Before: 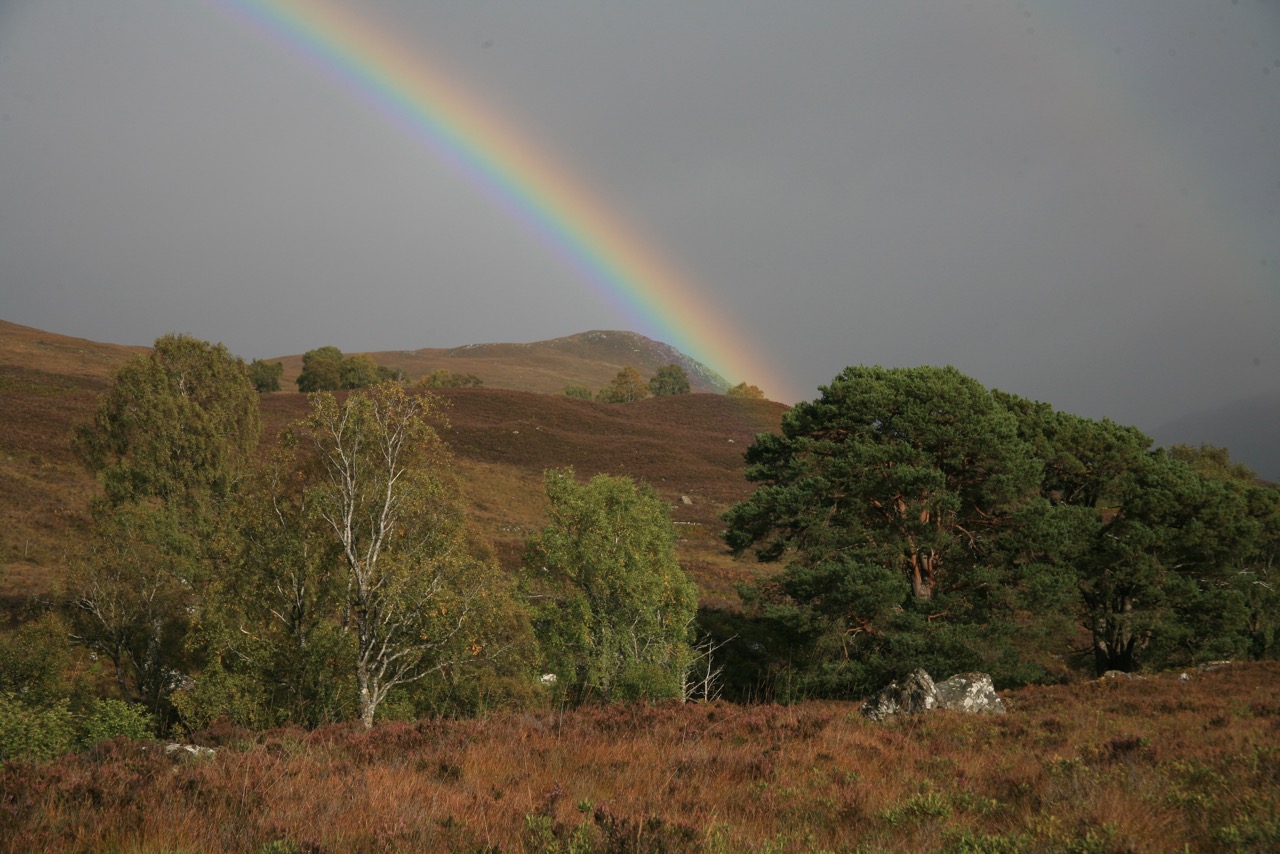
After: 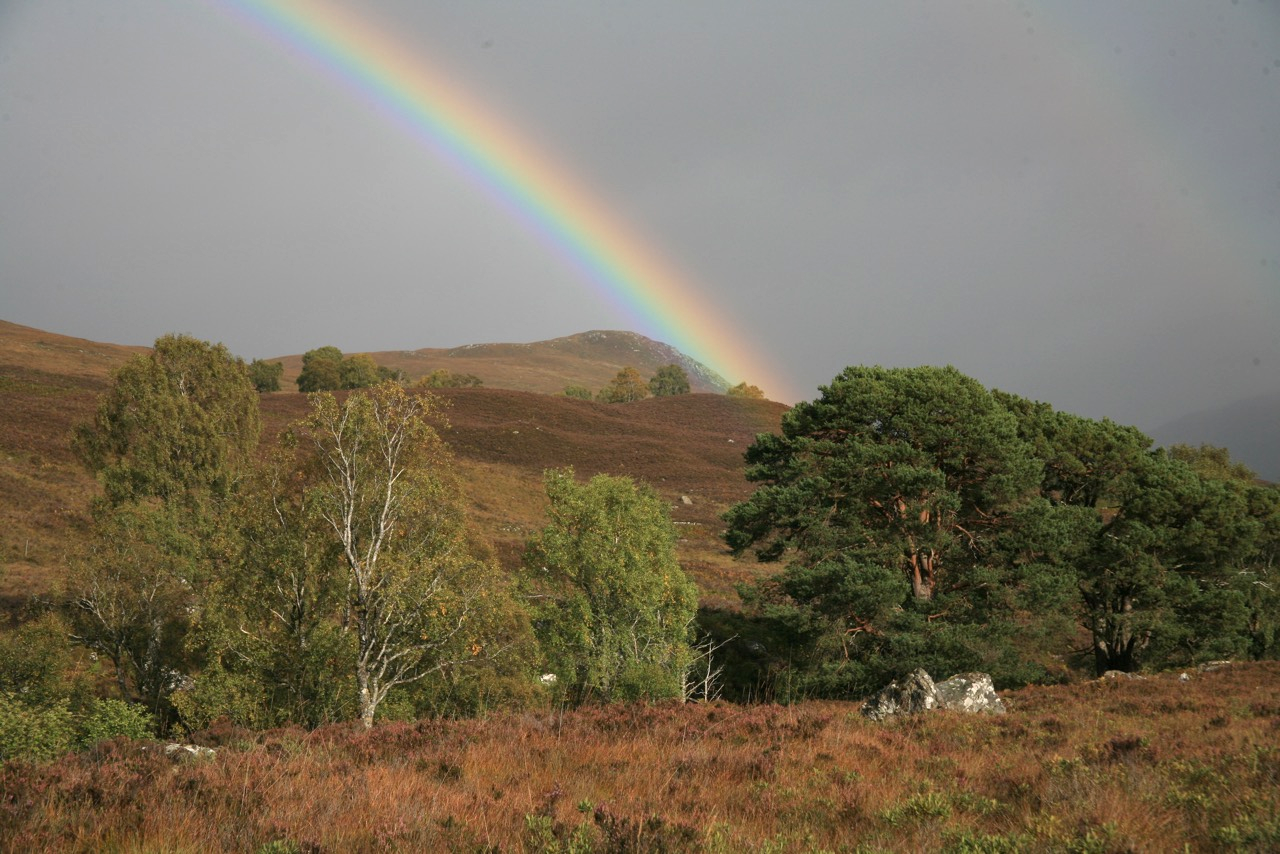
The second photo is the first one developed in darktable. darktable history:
exposure: black level correction 0.001, exposure 0.5 EV, compensate exposure bias true, compensate highlight preservation false
shadows and highlights: shadows 32, highlights -32, soften with gaussian
